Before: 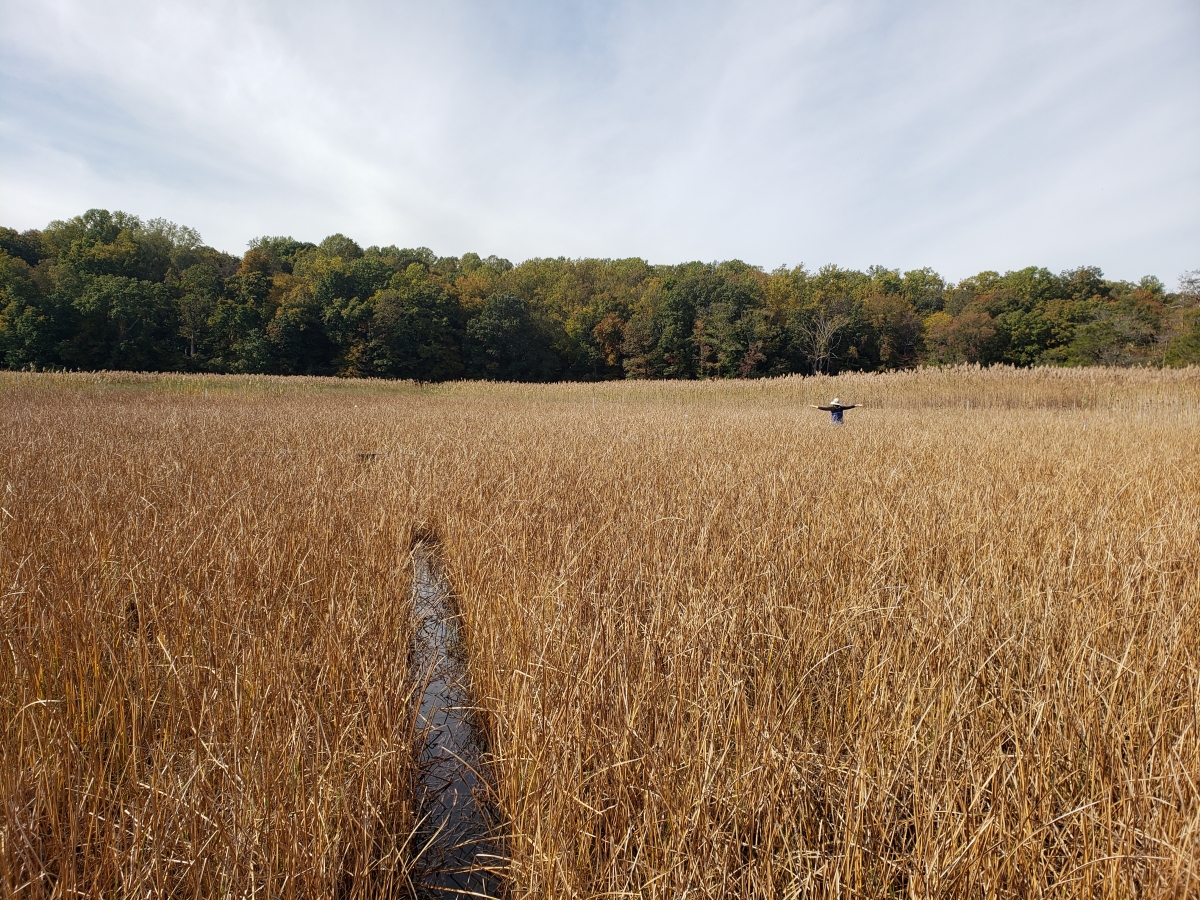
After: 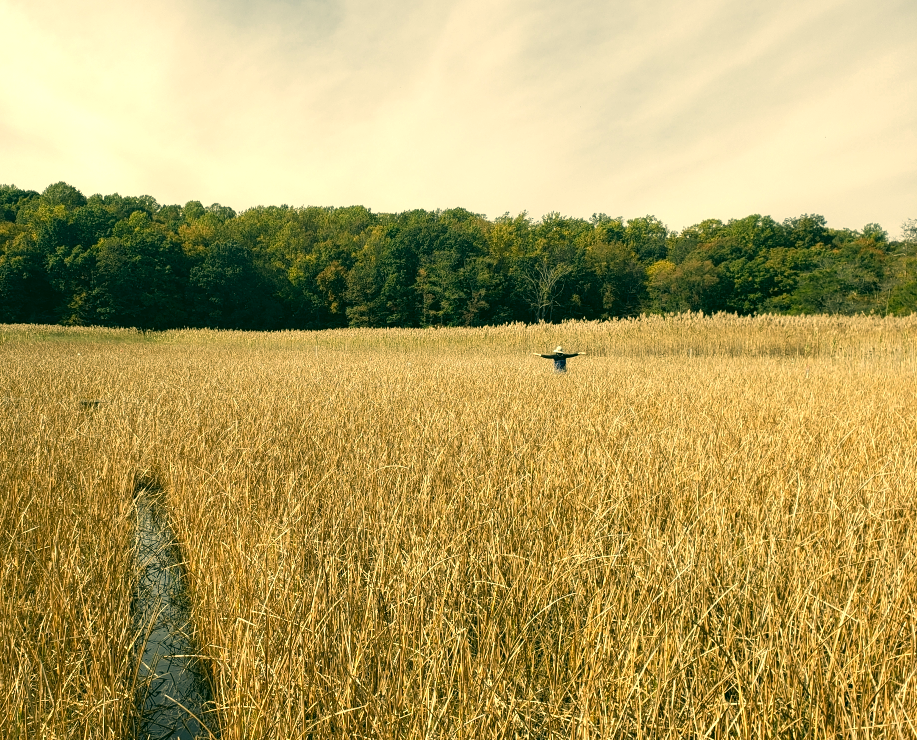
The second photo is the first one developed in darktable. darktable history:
exposure: exposure -0.177 EV, compensate highlight preservation false
crop: left 23.095%, top 5.827%, bottom 11.854%
color zones: curves: ch0 [(0.018, 0.548) (0.197, 0.654) (0.425, 0.447) (0.605, 0.658) (0.732, 0.579)]; ch1 [(0.105, 0.531) (0.224, 0.531) (0.386, 0.39) (0.618, 0.456) (0.732, 0.456) (0.956, 0.421)]; ch2 [(0.039, 0.583) (0.215, 0.465) (0.399, 0.544) (0.465, 0.548) (0.614, 0.447) (0.724, 0.43) (0.882, 0.623) (0.956, 0.632)]
color correction: highlights a* 5.62, highlights b* 33.57, shadows a* -25.86, shadows b* 4.02
